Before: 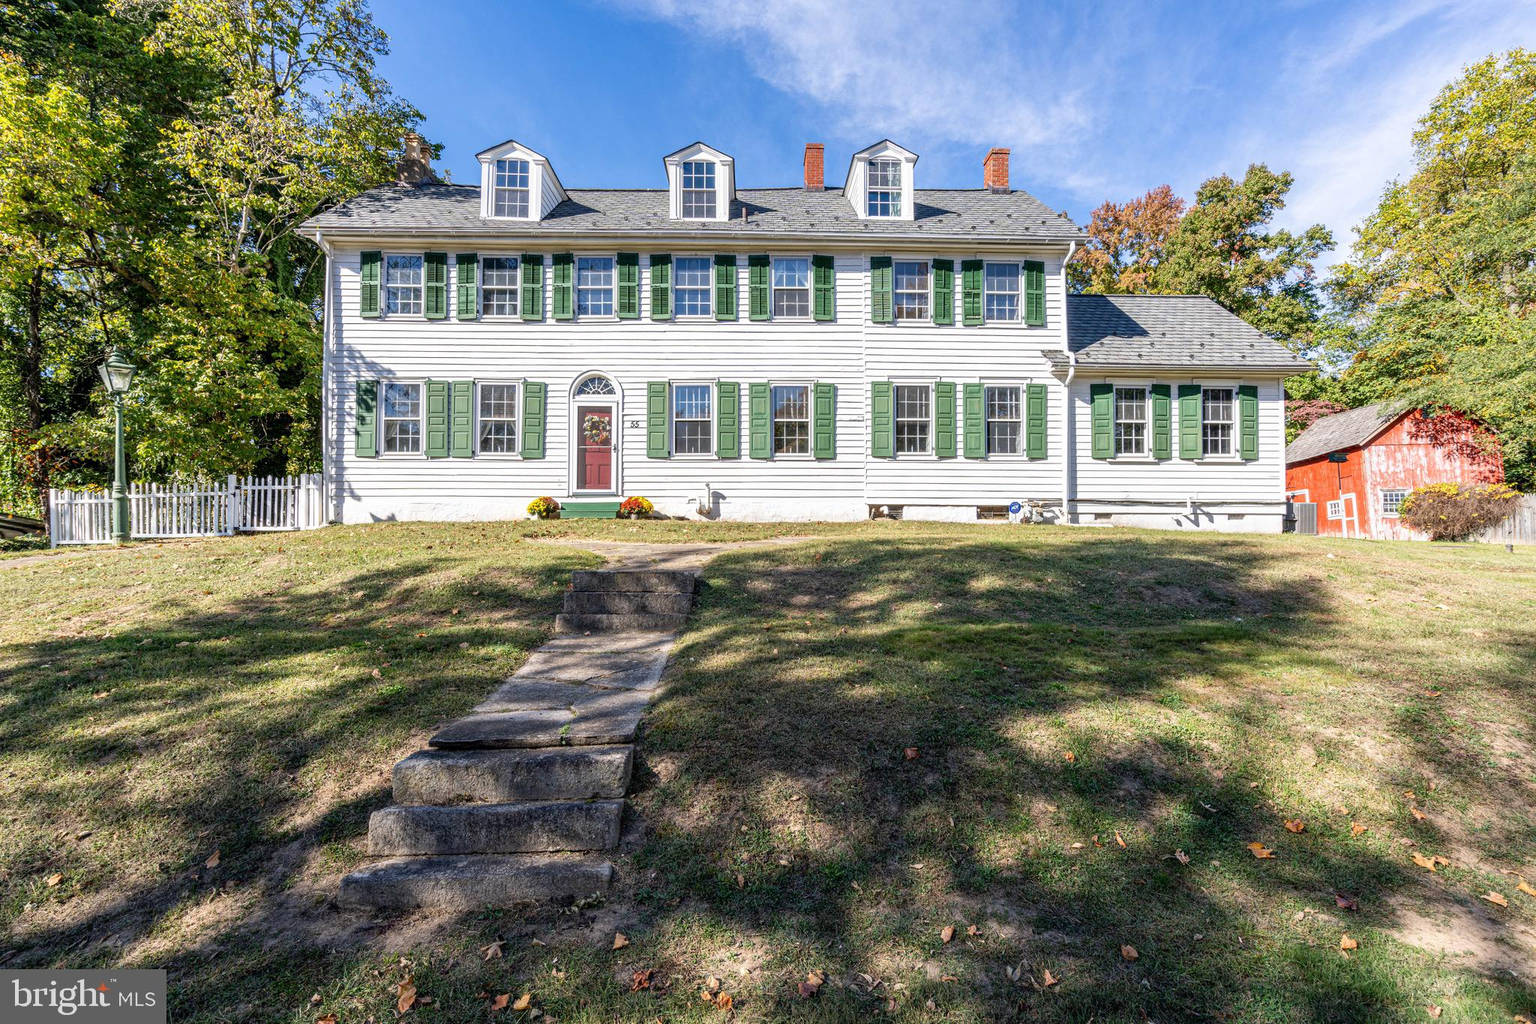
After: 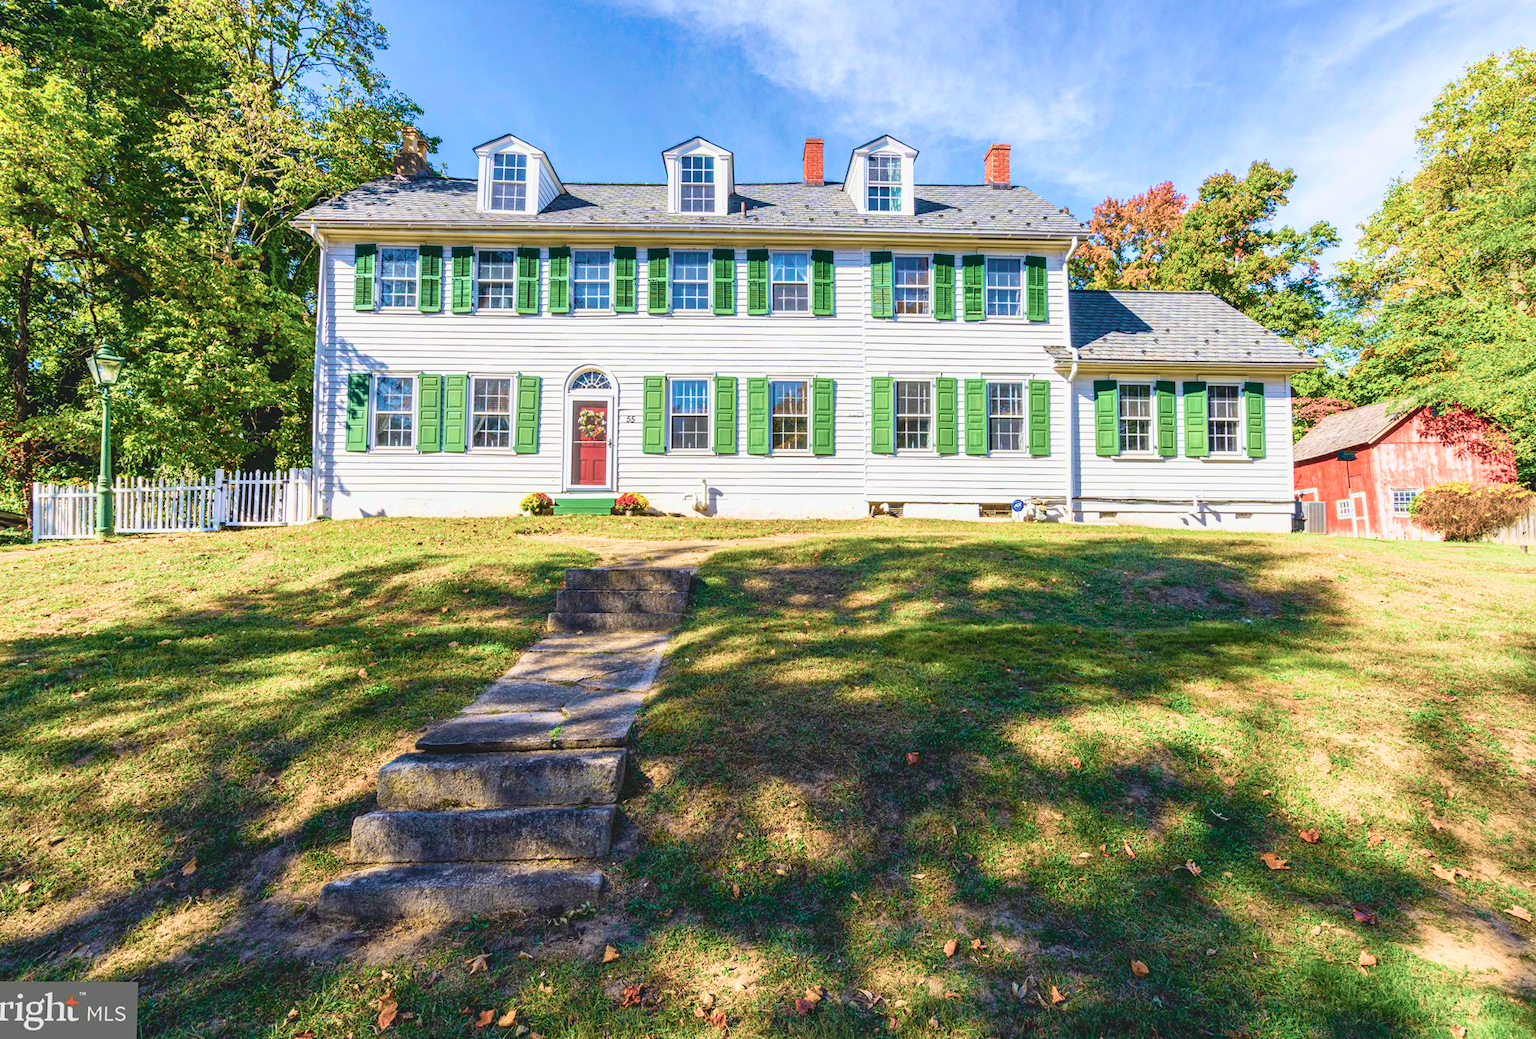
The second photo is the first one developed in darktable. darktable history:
tone curve: curves: ch0 [(0, 0.024) (0.049, 0.038) (0.176, 0.162) (0.311, 0.337) (0.416, 0.471) (0.565, 0.658) (0.817, 0.911) (1, 1)]; ch1 [(0, 0) (0.351, 0.347) (0.446, 0.42) (0.481, 0.463) (0.504, 0.504) (0.522, 0.521) (0.546, 0.563) (0.622, 0.664) (0.728, 0.786) (1, 1)]; ch2 [(0, 0) (0.327, 0.324) (0.427, 0.413) (0.458, 0.444) (0.502, 0.504) (0.526, 0.539) (0.547, 0.581) (0.601, 0.61) (0.76, 0.765) (1, 1)], color space Lab, independent channels, preserve colors none
rotate and perspective: rotation 0.226°, lens shift (vertical) -0.042, crop left 0.023, crop right 0.982, crop top 0.006, crop bottom 0.994
rgb levels: preserve colors max RGB
velvia: strength 75%
exposure: black level correction -0.014, exposure -0.193 EV, compensate highlight preservation false
tone equalizer: on, module defaults
